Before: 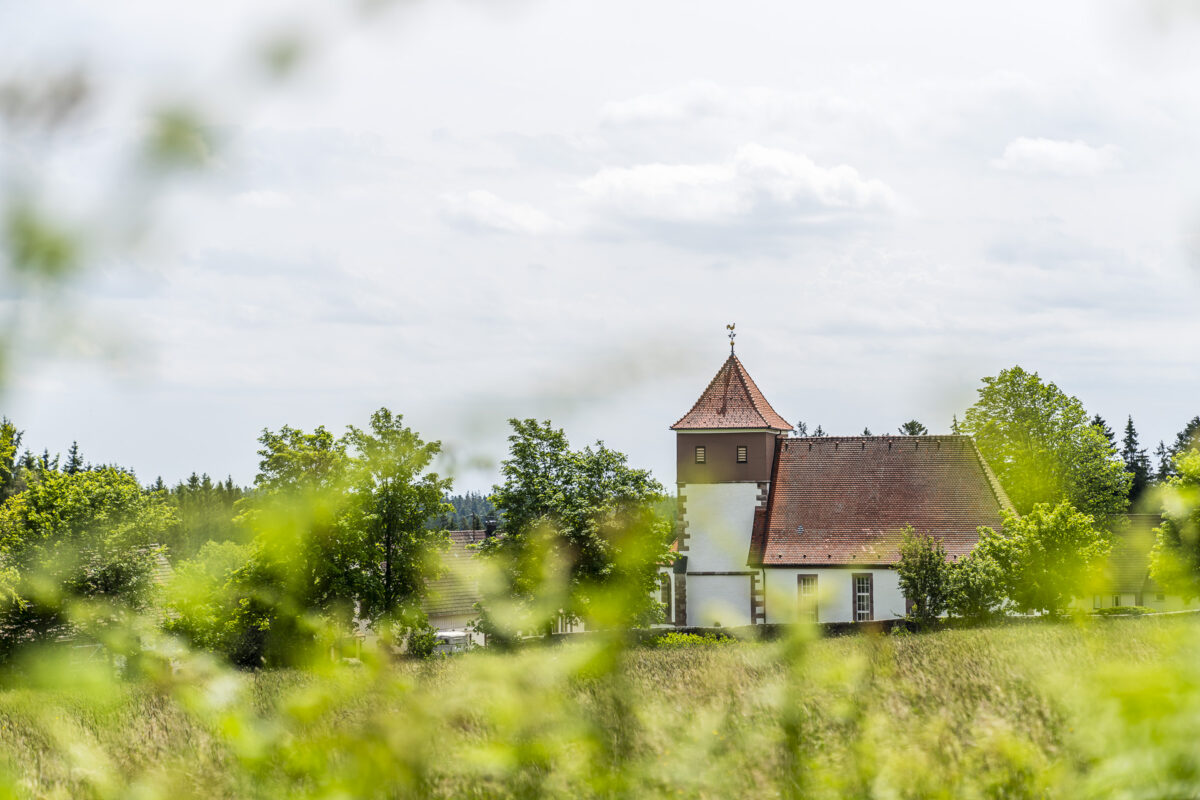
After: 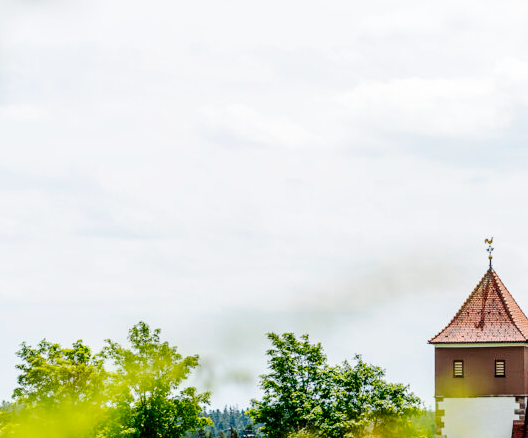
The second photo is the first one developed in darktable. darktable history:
tone curve: curves: ch0 [(0, 0) (0.003, 0) (0.011, 0.001) (0.025, 0.003) (0.044, 0.005) (0.069, 0.012) (0.1, 0.023) (0.136, 0.039) (0.177, 0.088) (0.224, 0.15) (0.277, 0.24) (0.335, 0.337) (0.399, 0.437) (0.468, 0.535) (0.543, 0.629) (0.623, 0.71) (0.709, 0.782) (0.801, 0.856) (0.898, 0.94) (1, 1)], preserve colors none
crop: left 20.248%, top 10.86%, right 35.675%, bottom 34.321%
